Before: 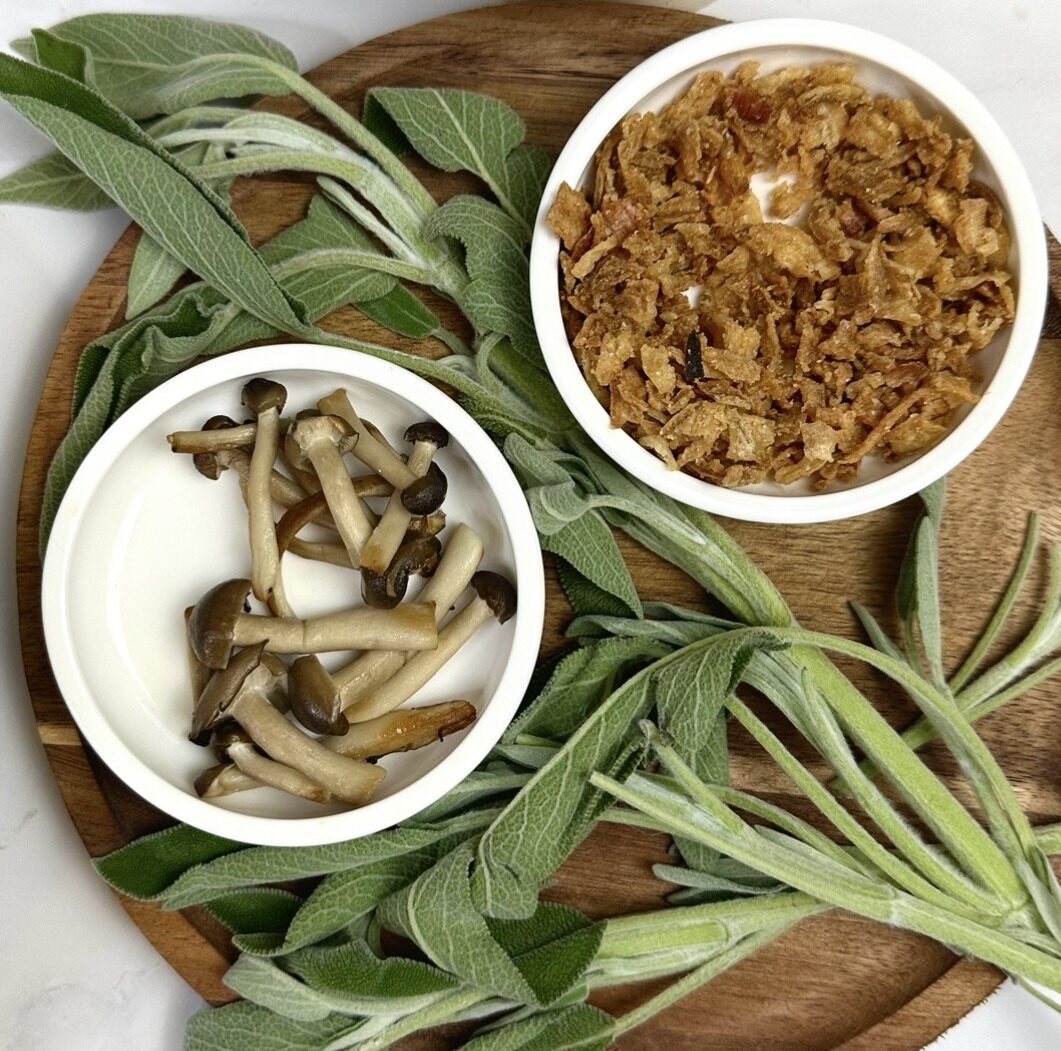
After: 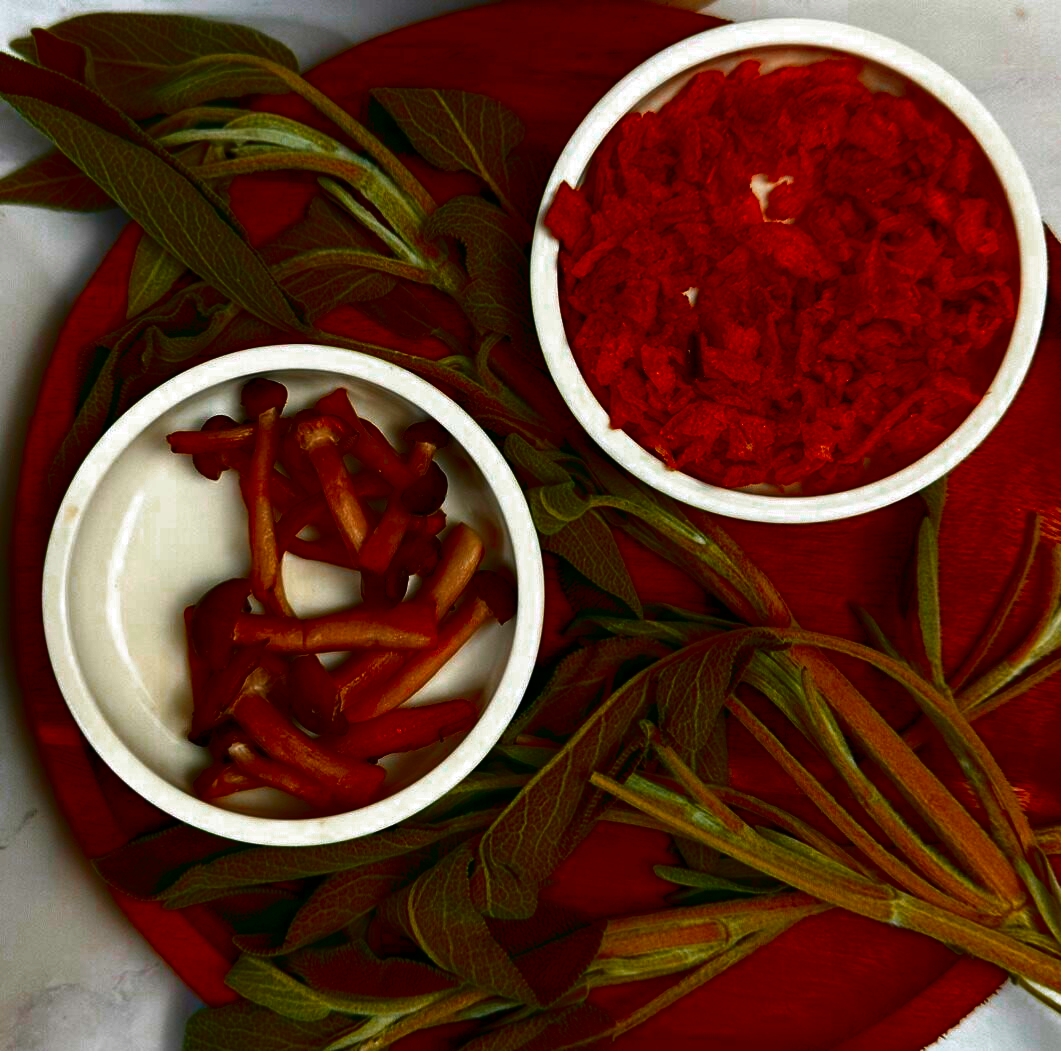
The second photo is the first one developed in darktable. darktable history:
contrast brightness saturation: brightness -1, saturation 1
color zones: curves: ch0 [(0, 0.299) (0.25, 0.383) (0.456, 0.352) (0.736, 0.571)]; ch1 [(0, 0.63) (0.151, 0.568) (0.254, 0.416) (0.47, 0.558) (0.732, 0.37) (0.909, 0.492)]; ch2 [(0.004, 0.604) (0.158, 0.443) (0.257, 0.403) (0.761, 0.468)]
color balance rgb: perceptual saturation grading › global saturation 20%, global vibrance 20%
